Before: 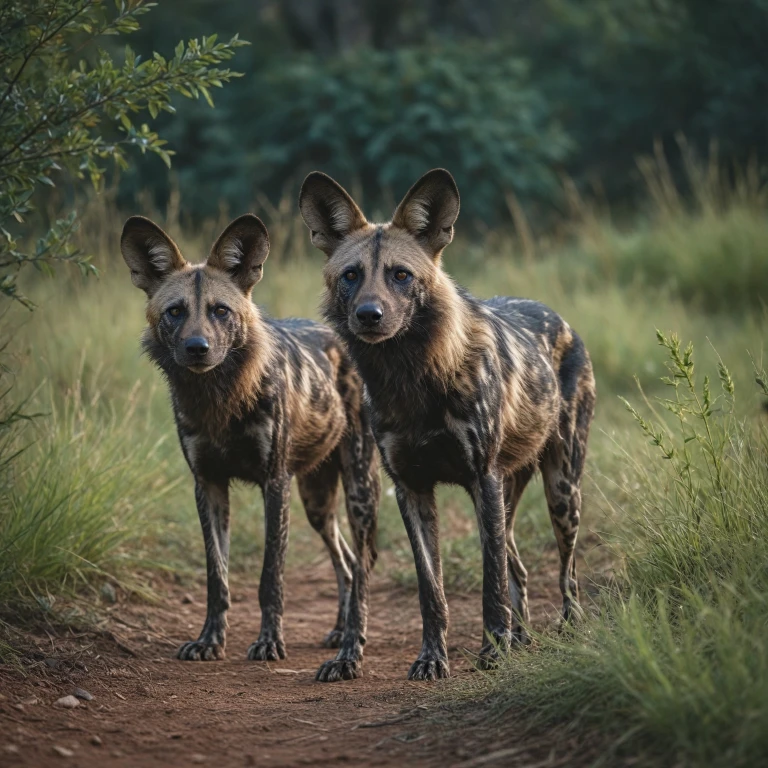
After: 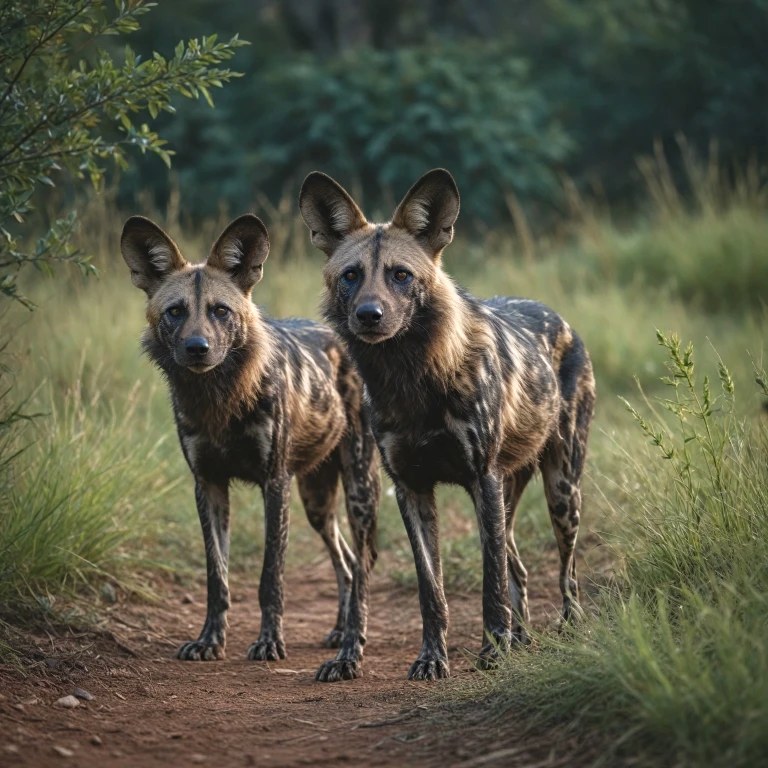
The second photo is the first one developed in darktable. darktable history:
shadows and highlights: shadows 0, highlights 40
levels: levels [0, 0.476, 0.951]
